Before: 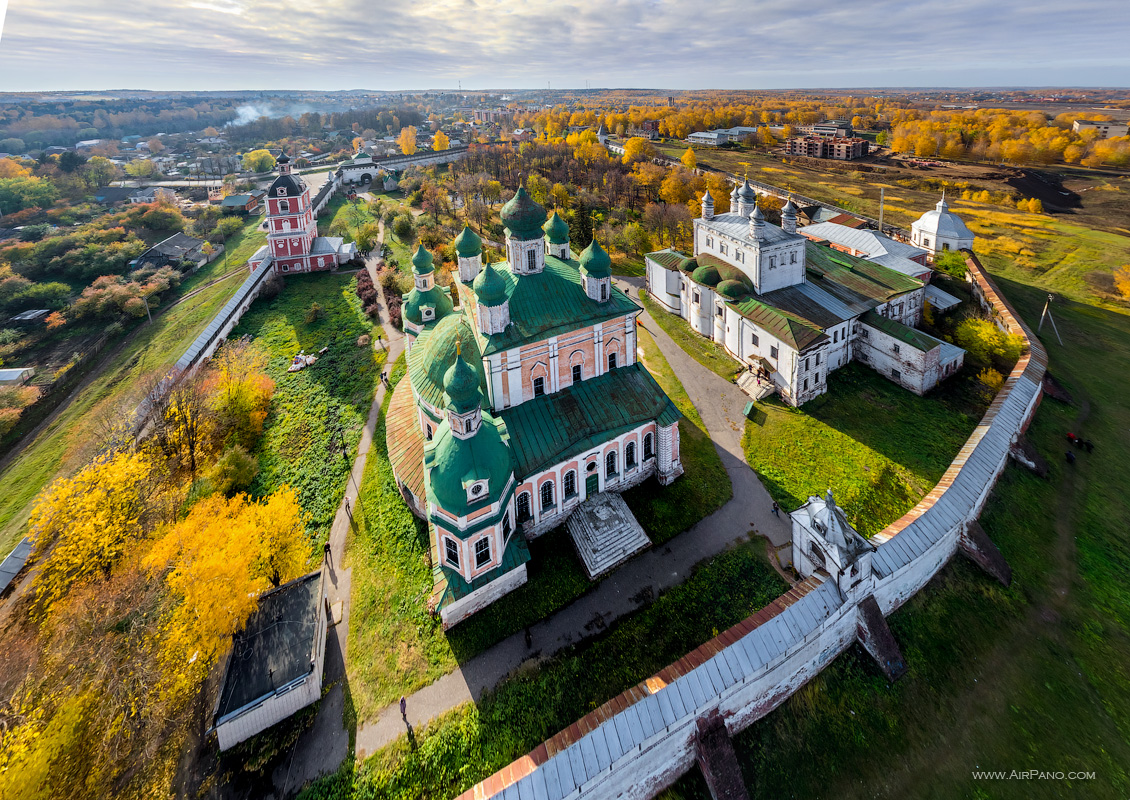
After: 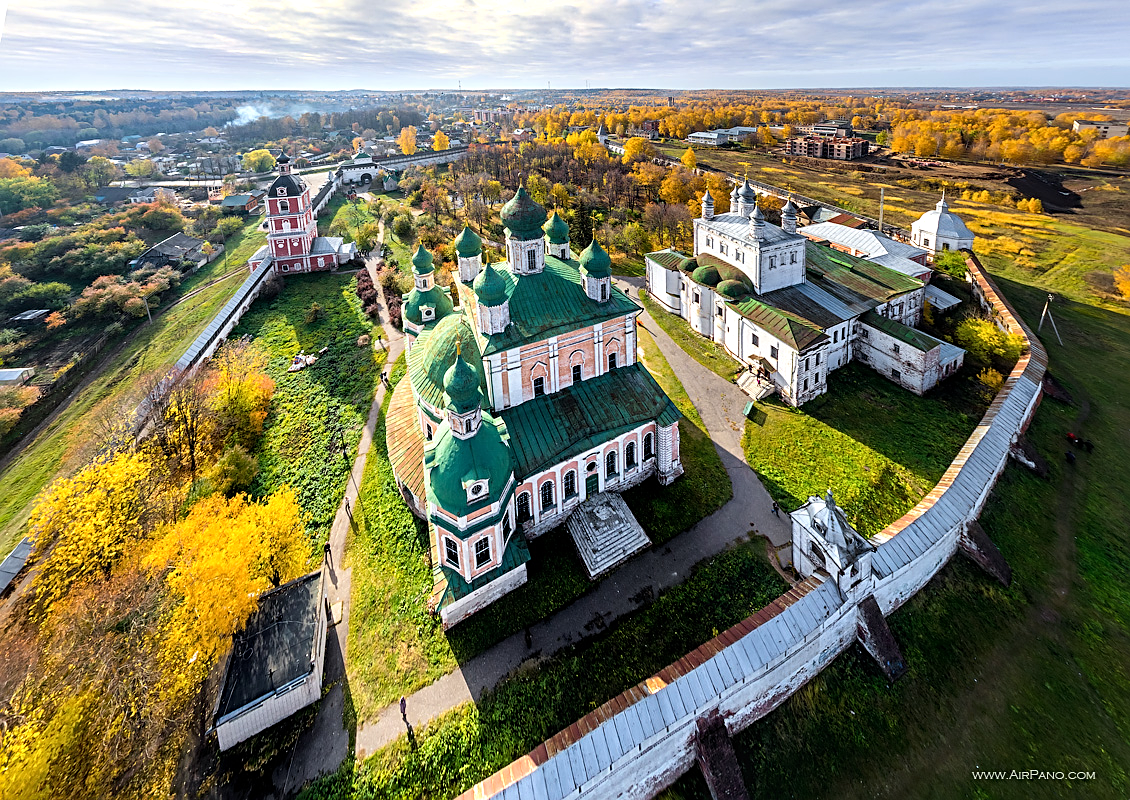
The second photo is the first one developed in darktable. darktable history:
tone equalizer: -8 EV -0.443 EV, -7 EV -0.428 EV, -6 EV -0.296 EV, -5 EV -0.212 EV, -3 EV 0.234 EV, -2 EV 0.333 EV, -1 EV 0.41 EV, +0 EV 0.41 EV
sharpen: on, module defaults
